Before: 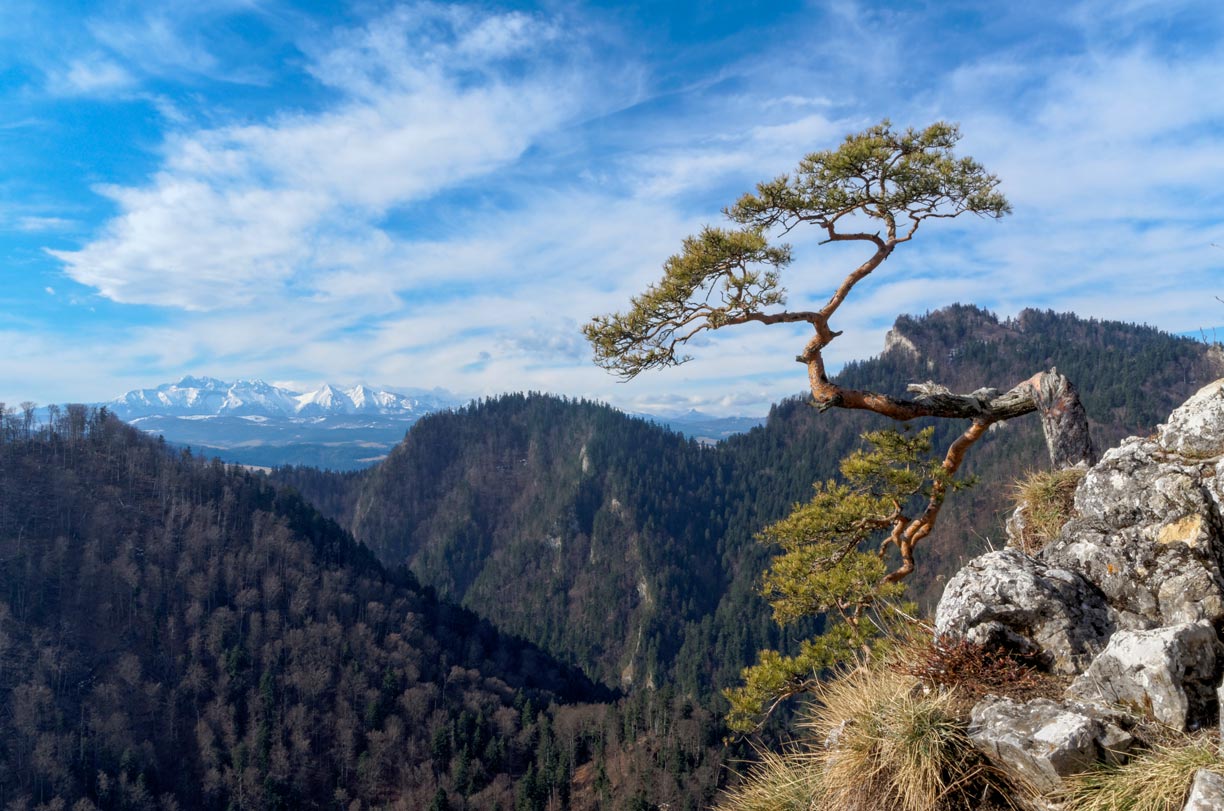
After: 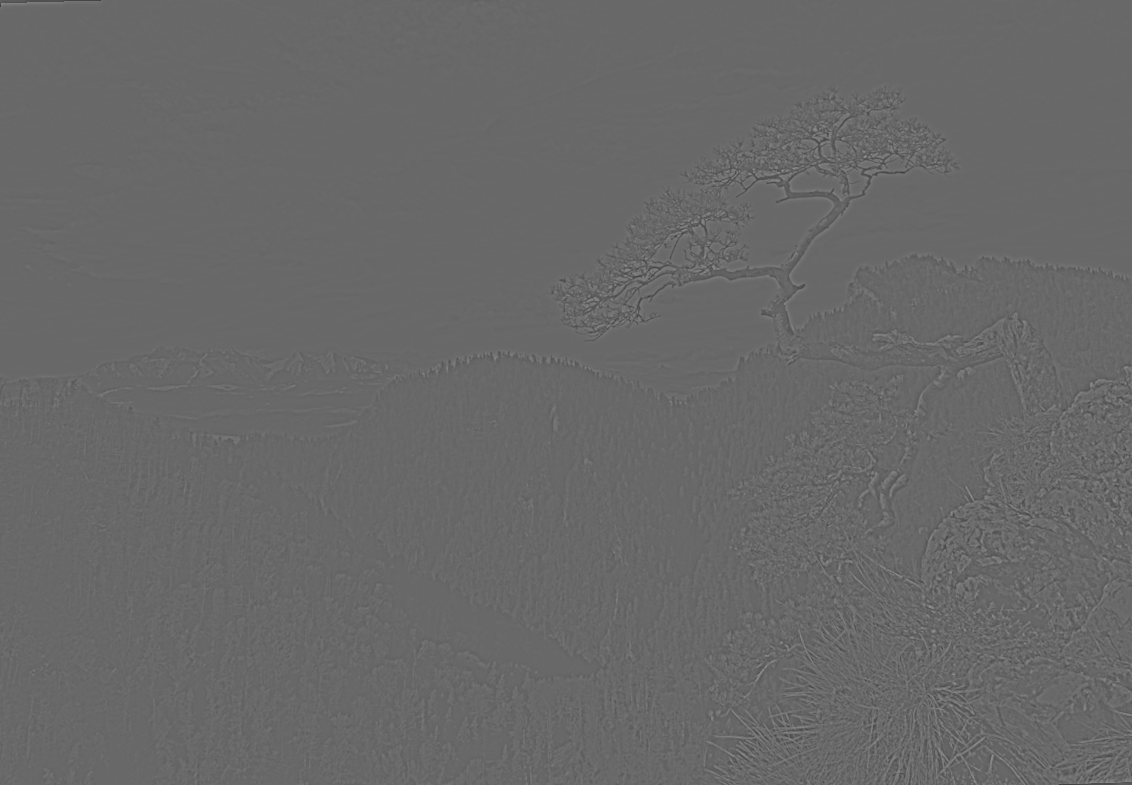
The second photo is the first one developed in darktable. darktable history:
rotate and perspective: rotation -1.68°, lens shift (vertical) -0.146, crop left 0.049, crop right 0.912, crop top 0.032, crop bottom 0.96
highpass: sharpness 5.84%, contrast boost 8.44%
contrast brightness saturation: brightness -0.09
